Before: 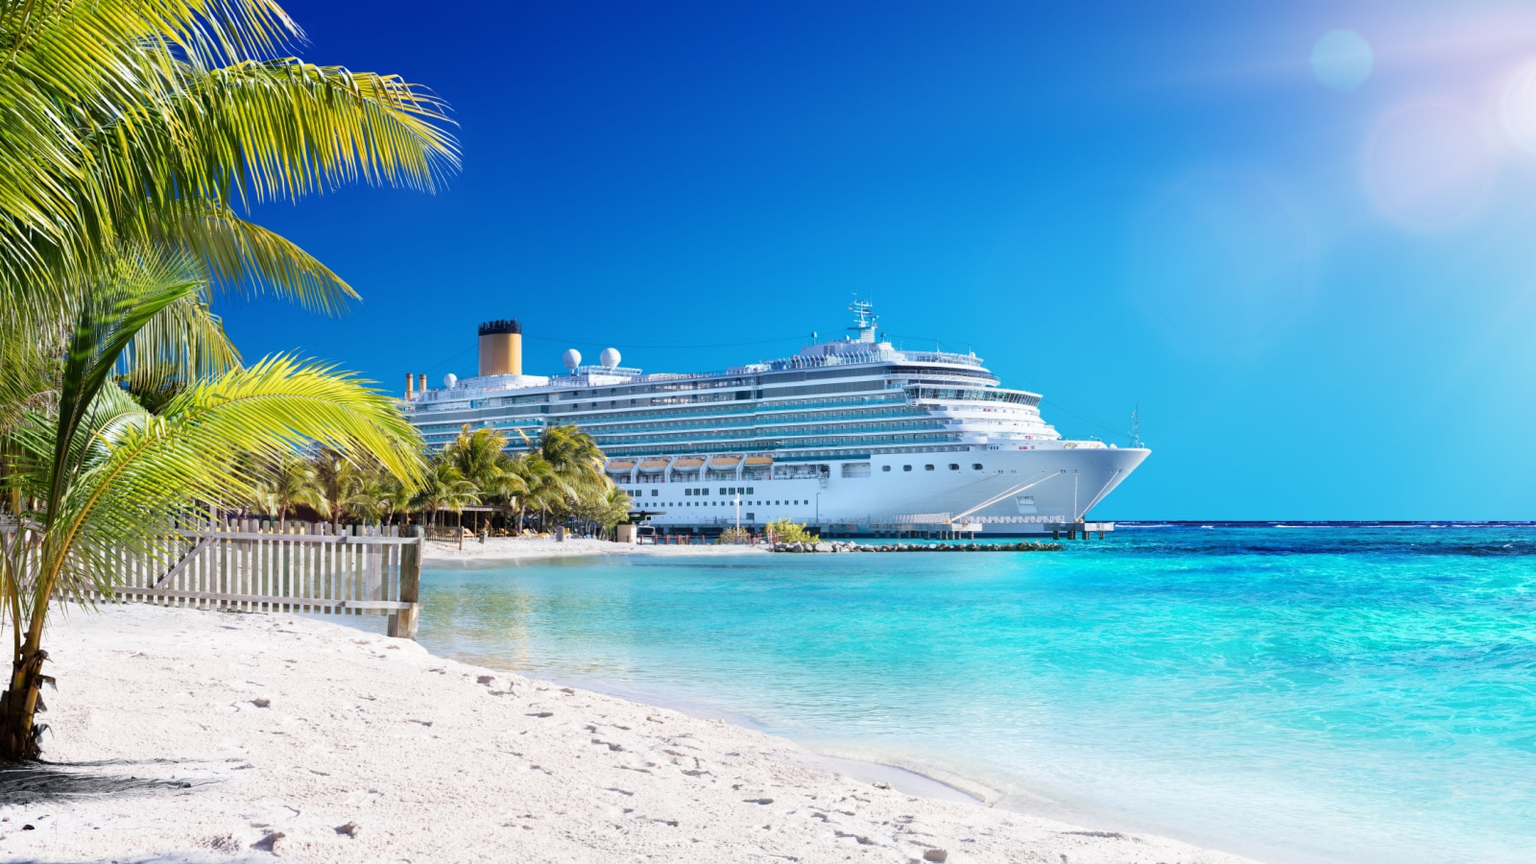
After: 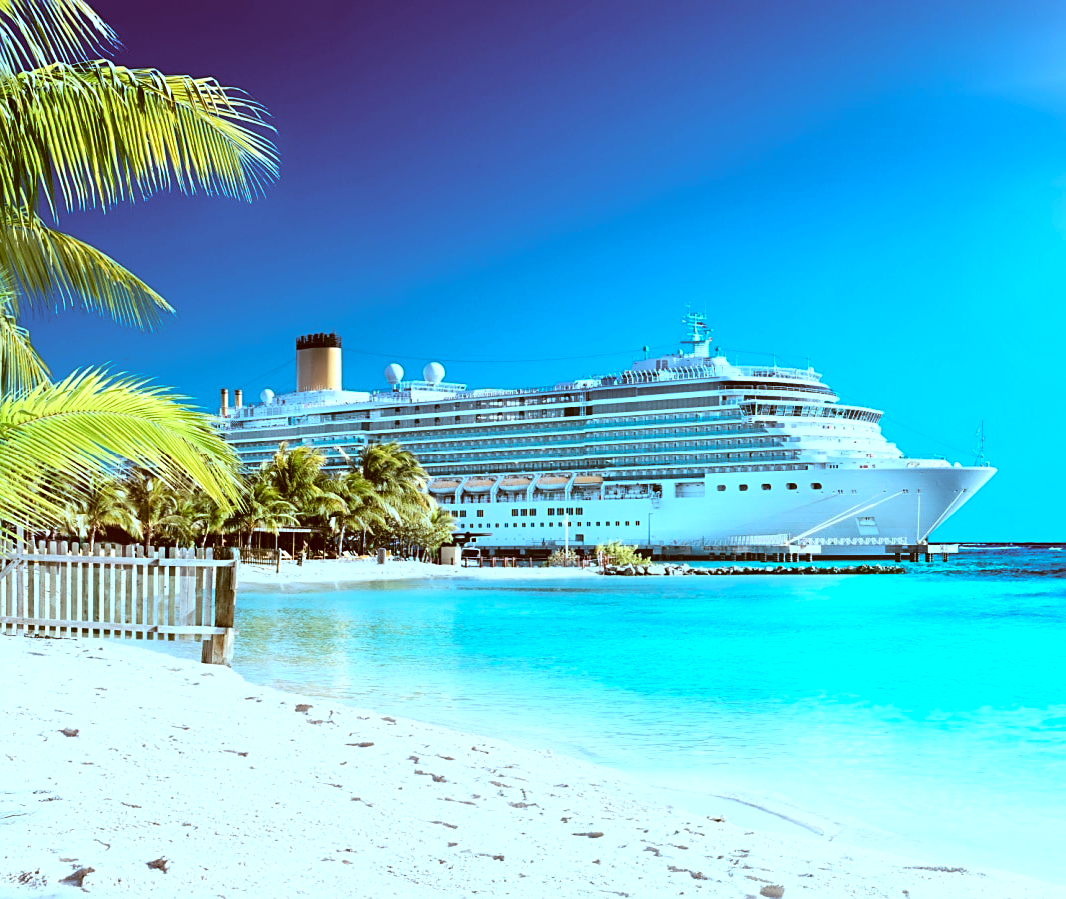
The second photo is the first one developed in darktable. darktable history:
crop and rotate: left 12.648%, right 20.685%
exposure: black level correction 0, exposure 0.5 EV, compensate highlight preservation false
sharpen: on, module defaults
tone curve: curves: ch0 [(0.016, 0.011) (0.21, 0.113) (0.515, 0.476) (0.78, 0.795) (1, 0.981)], color space Lab, linked channels, preserve colors none
color correction: highlights a* -14.62, highlights b* -16.22, shadows a* 10.12, shadows b* 29.4
